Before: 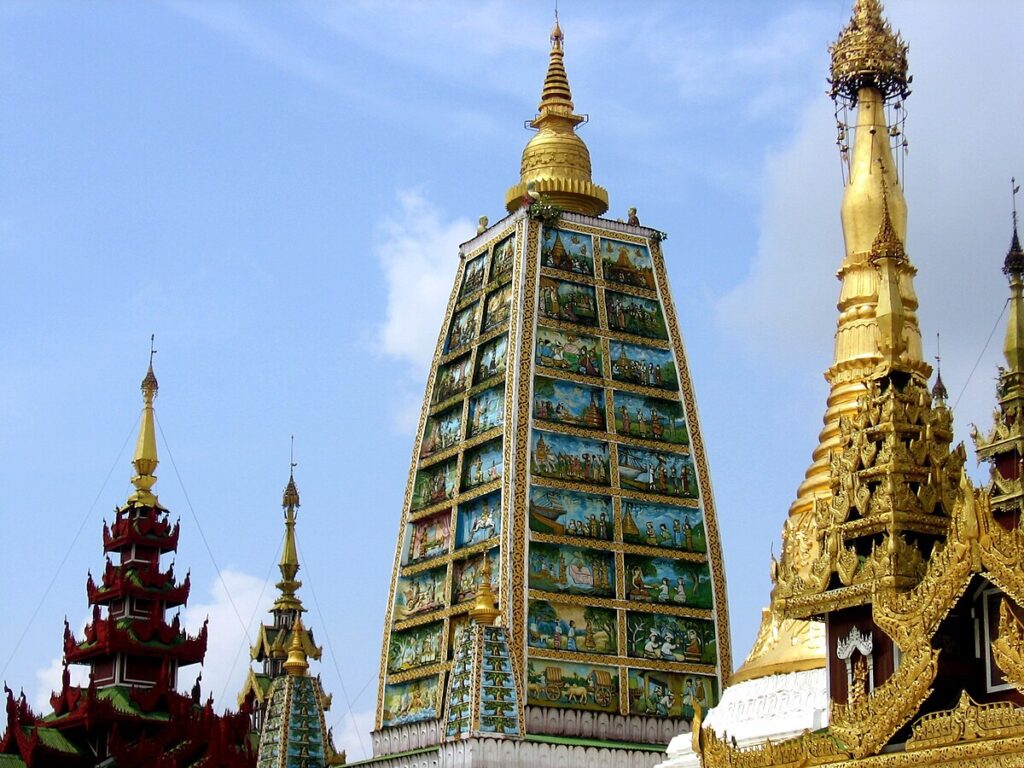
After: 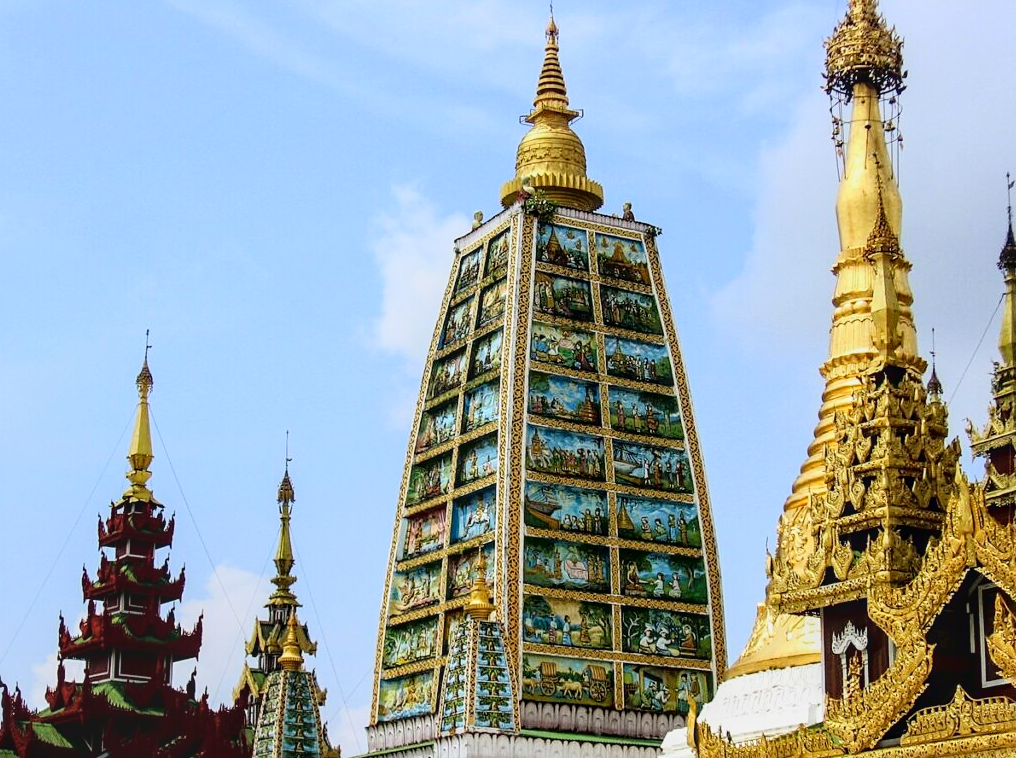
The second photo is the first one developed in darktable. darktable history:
crop: left 0.505%, top 0.684%, right 0.232%, bottom 0.519%
sharpen: amount 0.207
tone curve: curves: ch0 [(0, 0.022) (0.114, 0.088) (0.282, 0.316) (0.446, 0.511) (0.613, 0.693) (0.786, 0.843) (0.999, 0.949)]; ch1 [(0, 0) (0.395, 0.343) (0.463, 0.427) (0.486, 0.474) (0.503, 0.5) (0.535, 0.522) (0.555, 0.566) (0.594, 0.614) (0.755, 0.793) (1, 1)]; ch2 [(0, 0) (0.369, 0.388) (0.449, 0.431) (0.501, 0.5) (0.528, 0.517) (0.561, 0.59) (0.612, 0.646) (0.697, 0.721) (1, 1)], color space Lab, linked channels, preserve colors none
color balance rgb: perceptual saturation grading › global saturation 0.592%, global vibrance 0.571%
local contrast: on, module defaults
